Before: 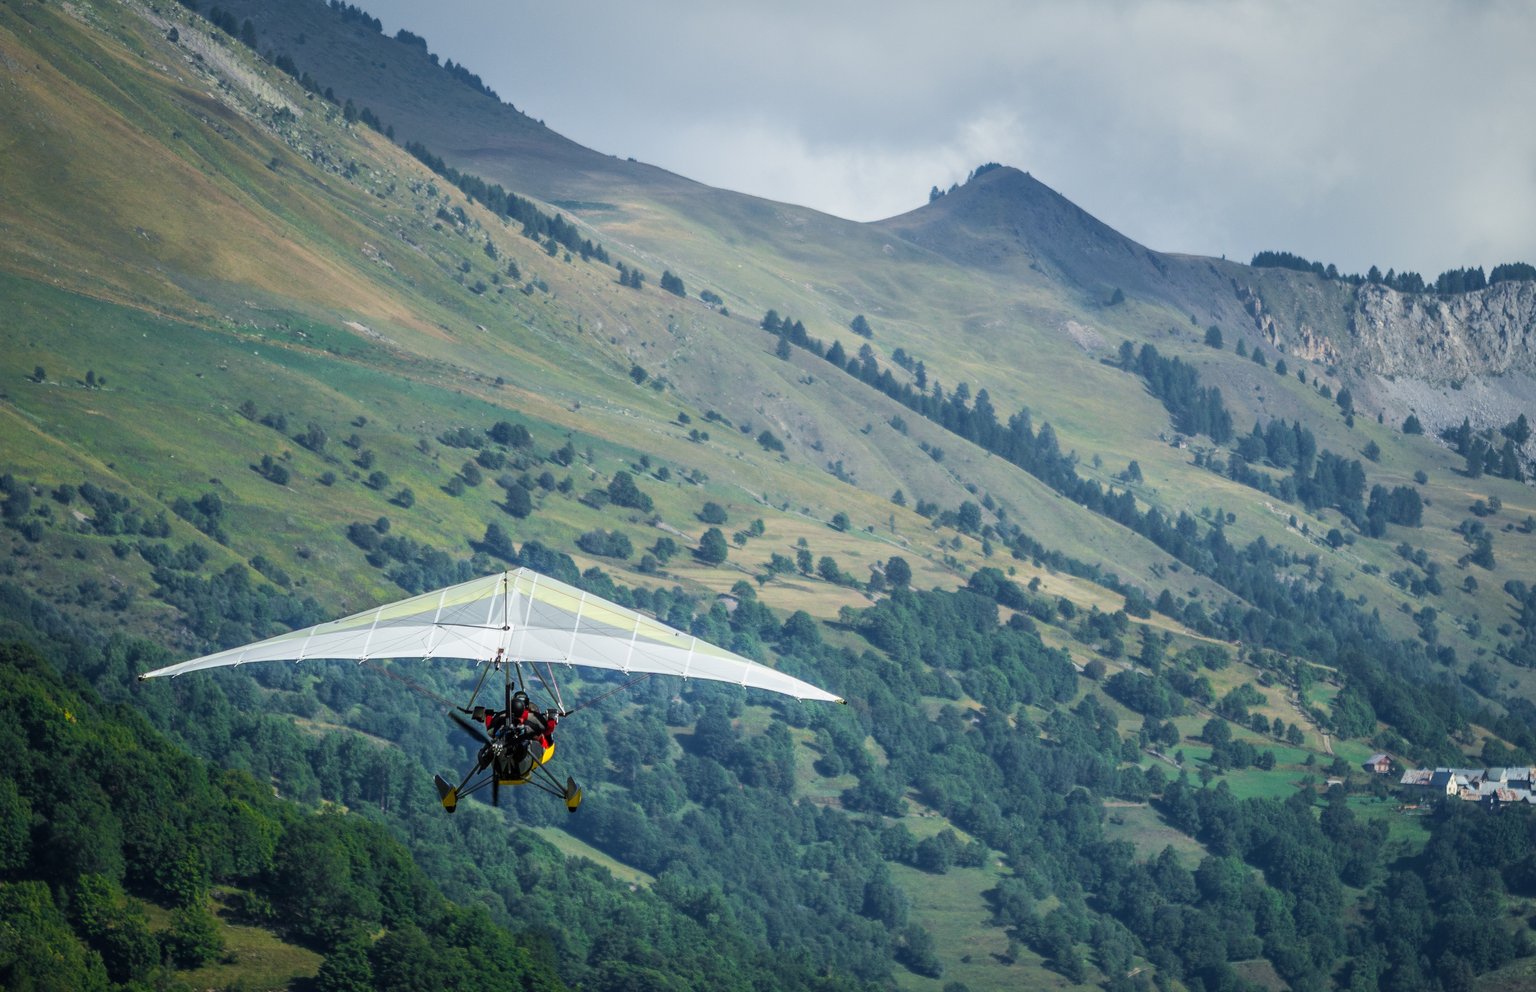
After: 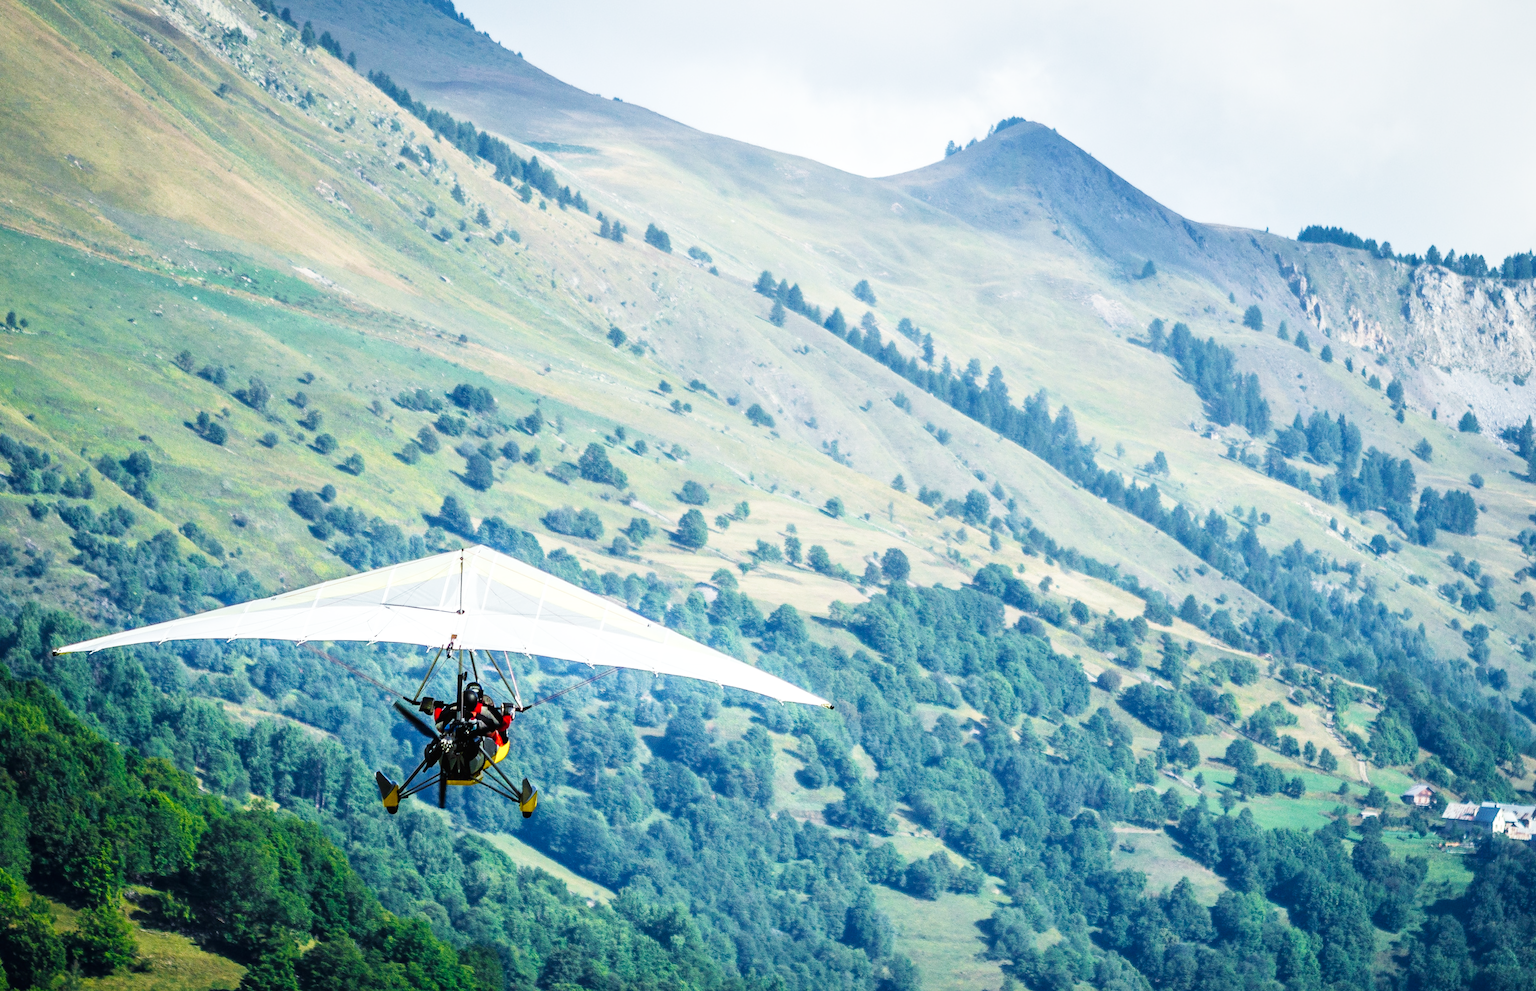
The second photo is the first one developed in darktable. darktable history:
base curve: curves: ch0 [(0, 0.003) (0.001, 0.002) (0.006, 0.004) (0.02, 0.022) (0.048, 0.086) (0.094, 0.234) (0.162, 0.431) (0.258, 0.629) (0.385, 0.8) (0.548, 0.918) (0.751, 0.988) (1, 1)], preserve colors none
crop and rotate: angle -2.01°, left 3.148%, top 4.308%, right 1.48%, bottom 0.419%
local contrast: mode bilateral grid, contrast 16, coarseness 36, detail 105%, midtone range 0.2
